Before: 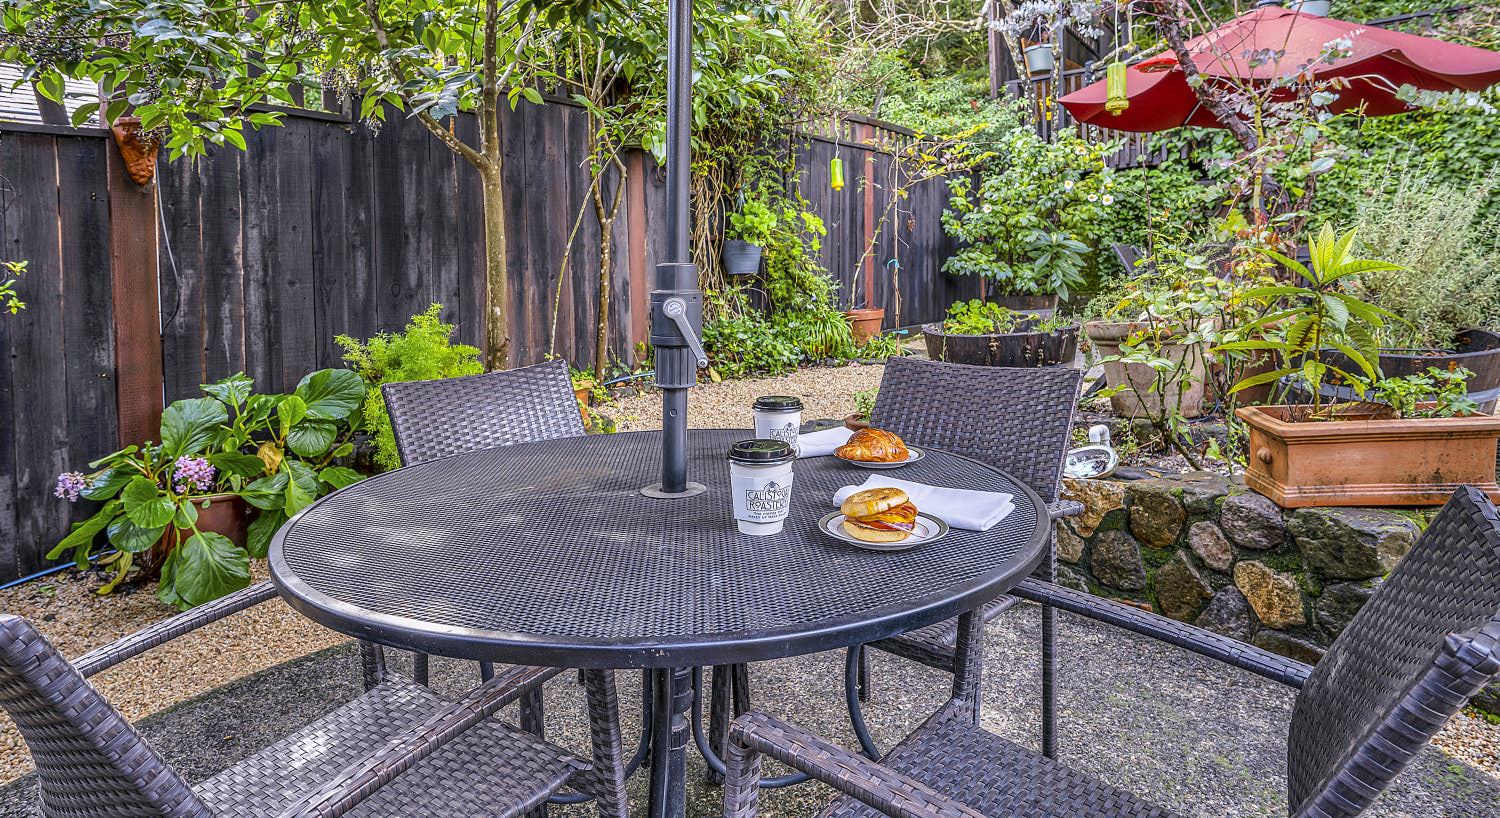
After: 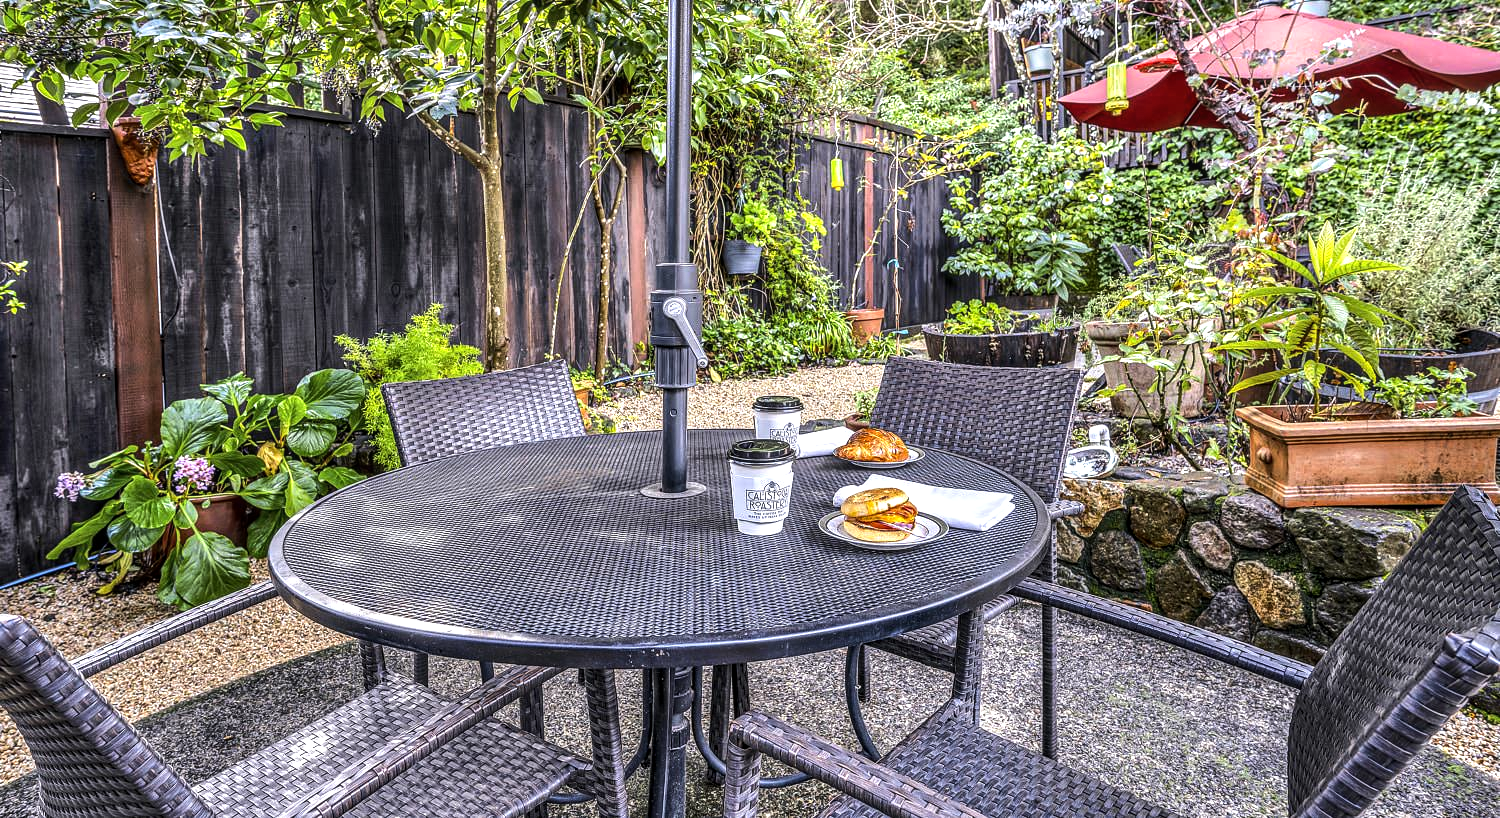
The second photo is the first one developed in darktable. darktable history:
local contrast: on, module defaults
tone equalizer: -8 EV -0.772 EV, -7 EV -0.718 EV, -6 EV -0.623 EV, -5 EV -0.405 EV, -3 EV 0.374 EV, -2 EV 0.6 EV, -1 EV 0.691 EV, +0 EV 0.721 EV, edges refinement/feathering 500, mask exposure compensation -1.57 EV, preserve details no
